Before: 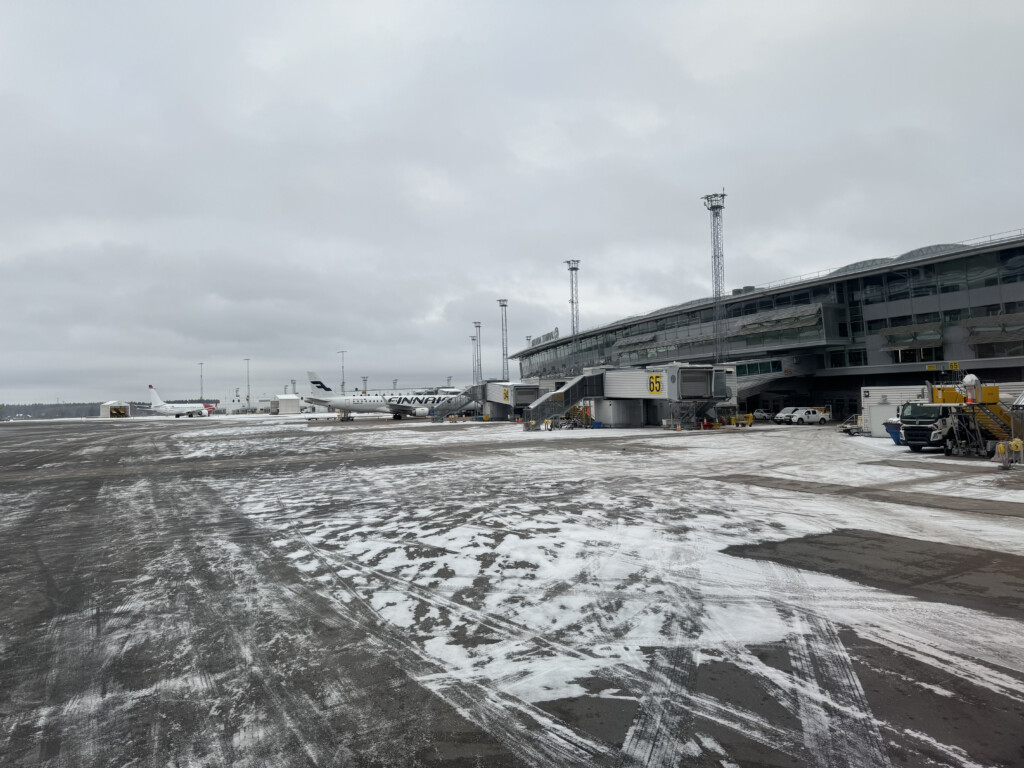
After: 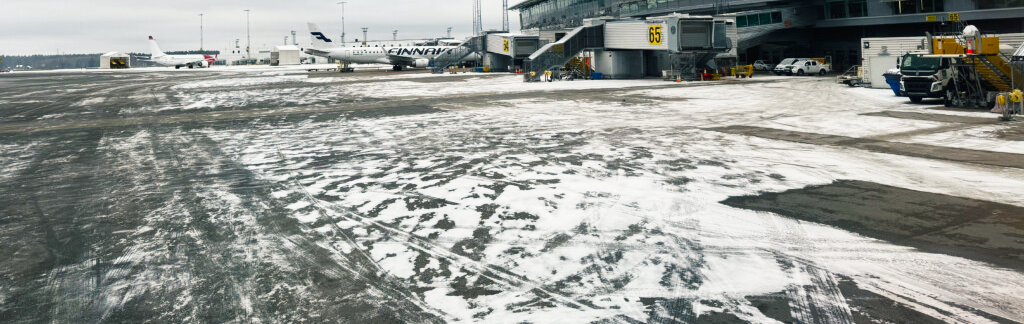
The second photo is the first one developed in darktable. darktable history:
color balance rgb: shadows lift › chroma 2.054%, shadows lift › hue 182.98°, power › hue 314.77°, highlights gain › chroma 2.075%, highlights gain › hue 73.91°, perceptual saturation grading › global saturation 20%, perceptual saturation grading › highlights -49.357%, perceptual saturation grading › shadows 23.976%, global vibrance 29.655%
crop: top 45.526%, bottom 12.226%
color zones: curves: ch2 [(0, 0.5) (0.143, 0.5) (0.286, 0.489) (0.415, 0.421) (0.571, 0.5) (0.714, 0.5) (0.857, 0.5) (1, 0.5)]
tone curve: curves: ch0 [(0, 0.013) (0.198, 0.175) (0.512, 0.582) (0.625, 0.754) (0.81, 0.934) (1, 1)], preserve colors none
